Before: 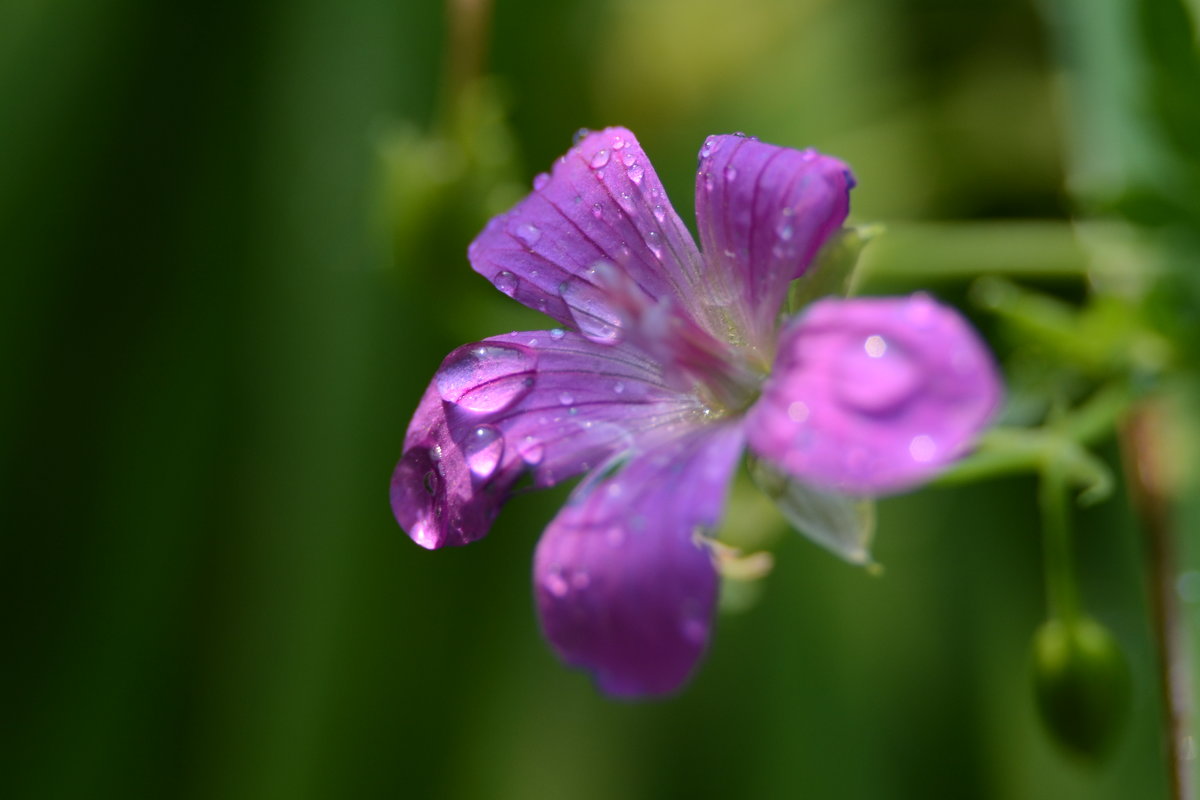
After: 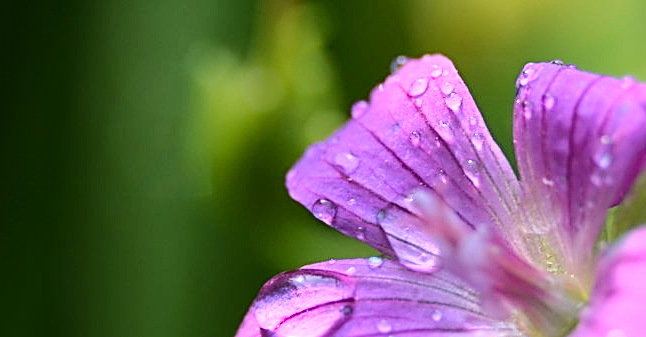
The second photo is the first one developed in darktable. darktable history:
sharpen: radius 2.606, amount 0.685
crop: left 15.203%, top 9.066%, right 30.954%, bottom 48.787%
base curve: curves: ch0 [(0, 0) (0.028, 0.03) (0.121, 0.232) (0.46, 0.748) (0.859, 0.968) (1, 1)]
